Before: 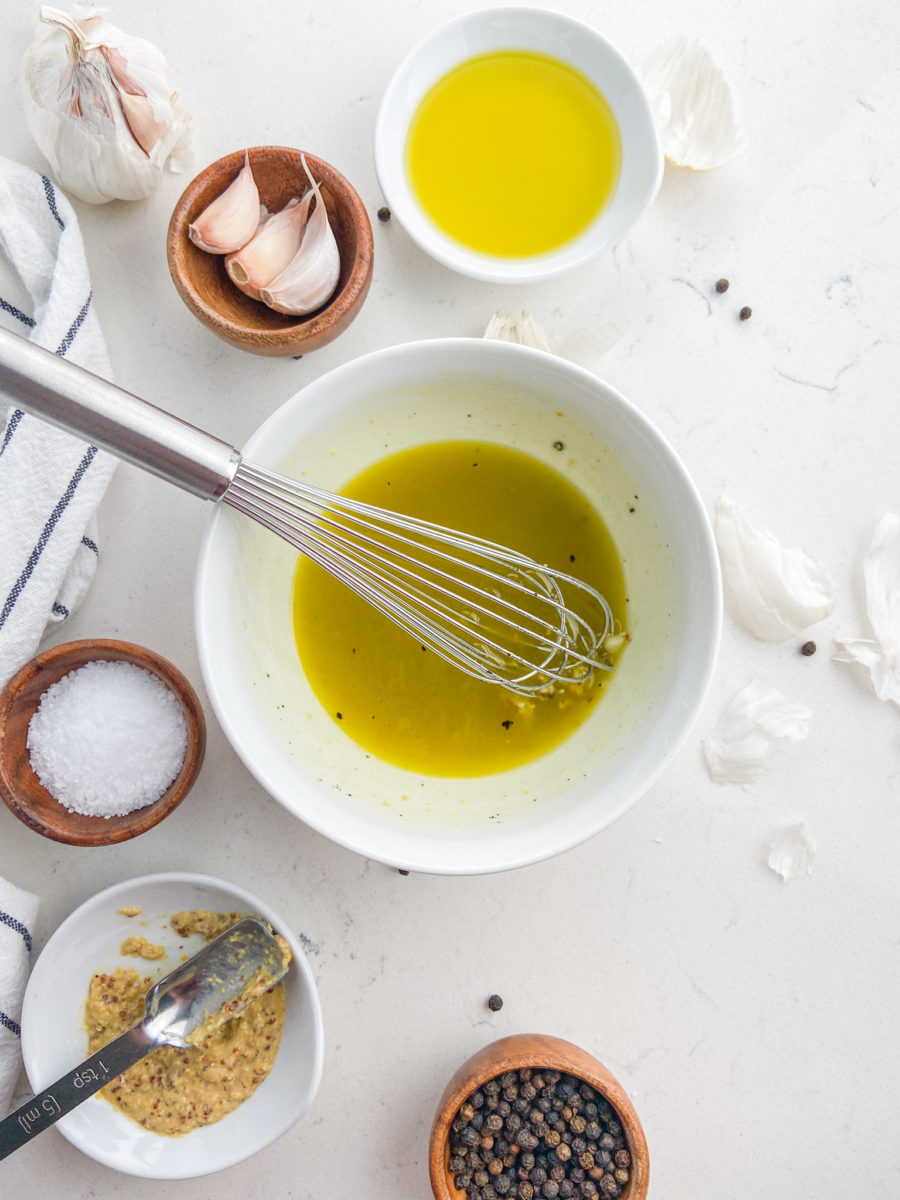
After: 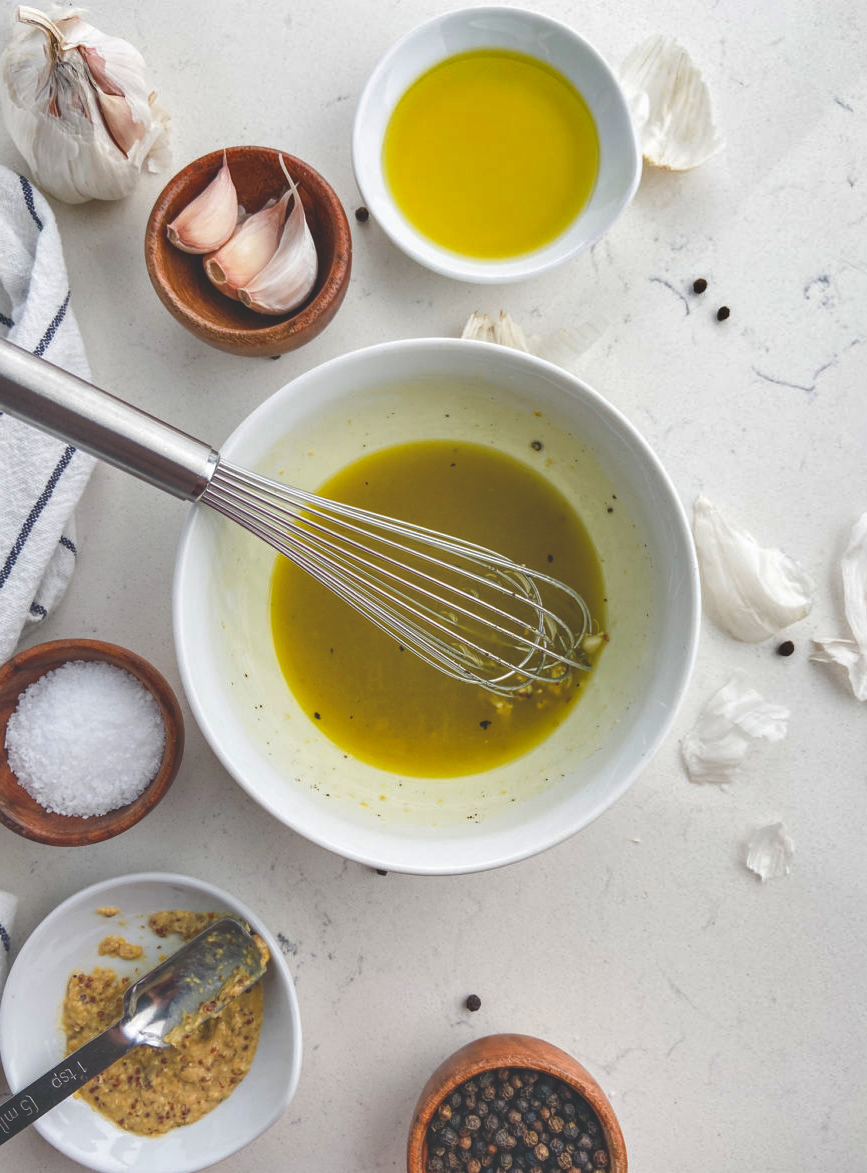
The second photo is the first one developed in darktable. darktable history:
crop and rotate: left 2.536%, right 1.107%, bottom 2.246%
shadows and highlights: white point adjustment 0.05, highlights color adjustment 55.9%, soften with gaussian
base curve: curves: ch0 [(0, 0) (0.283, 0.295) (1, 1)], preserve colors none
rgb curve: curves: ch0 [(0, 0.186) (0.314, 0.284) (0.775, 0.708) (1, 1)], compensate middle gray true, preserve colors none
